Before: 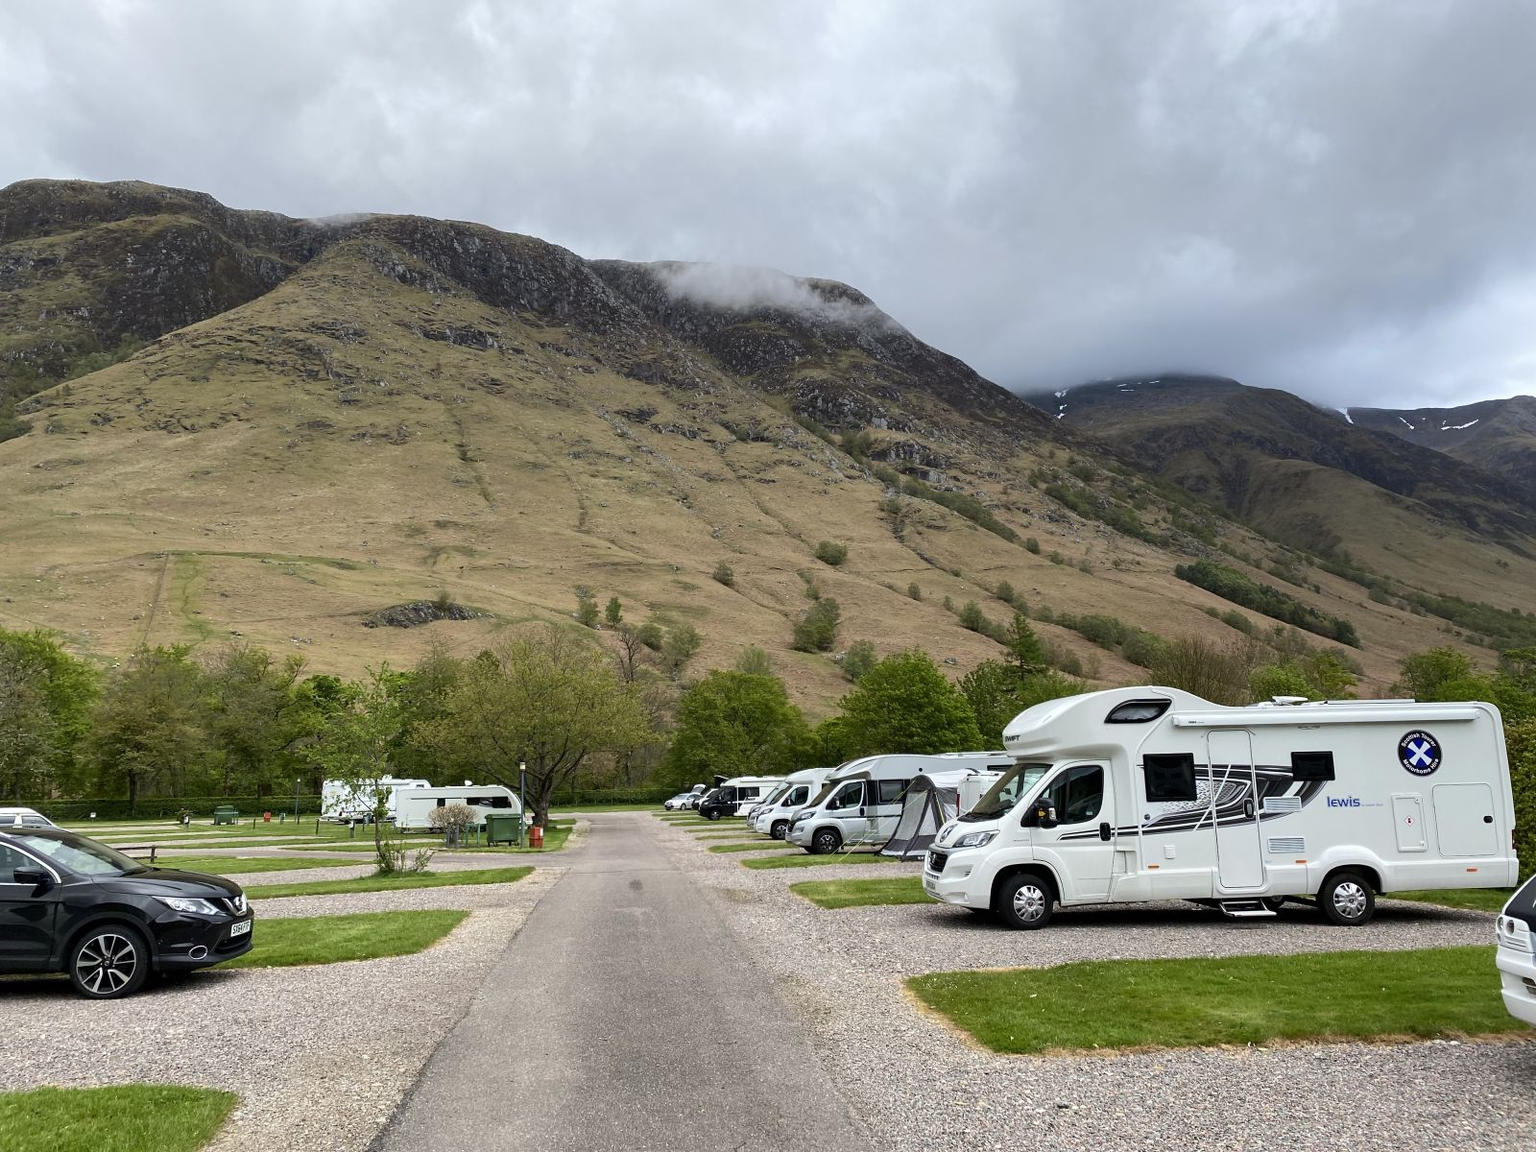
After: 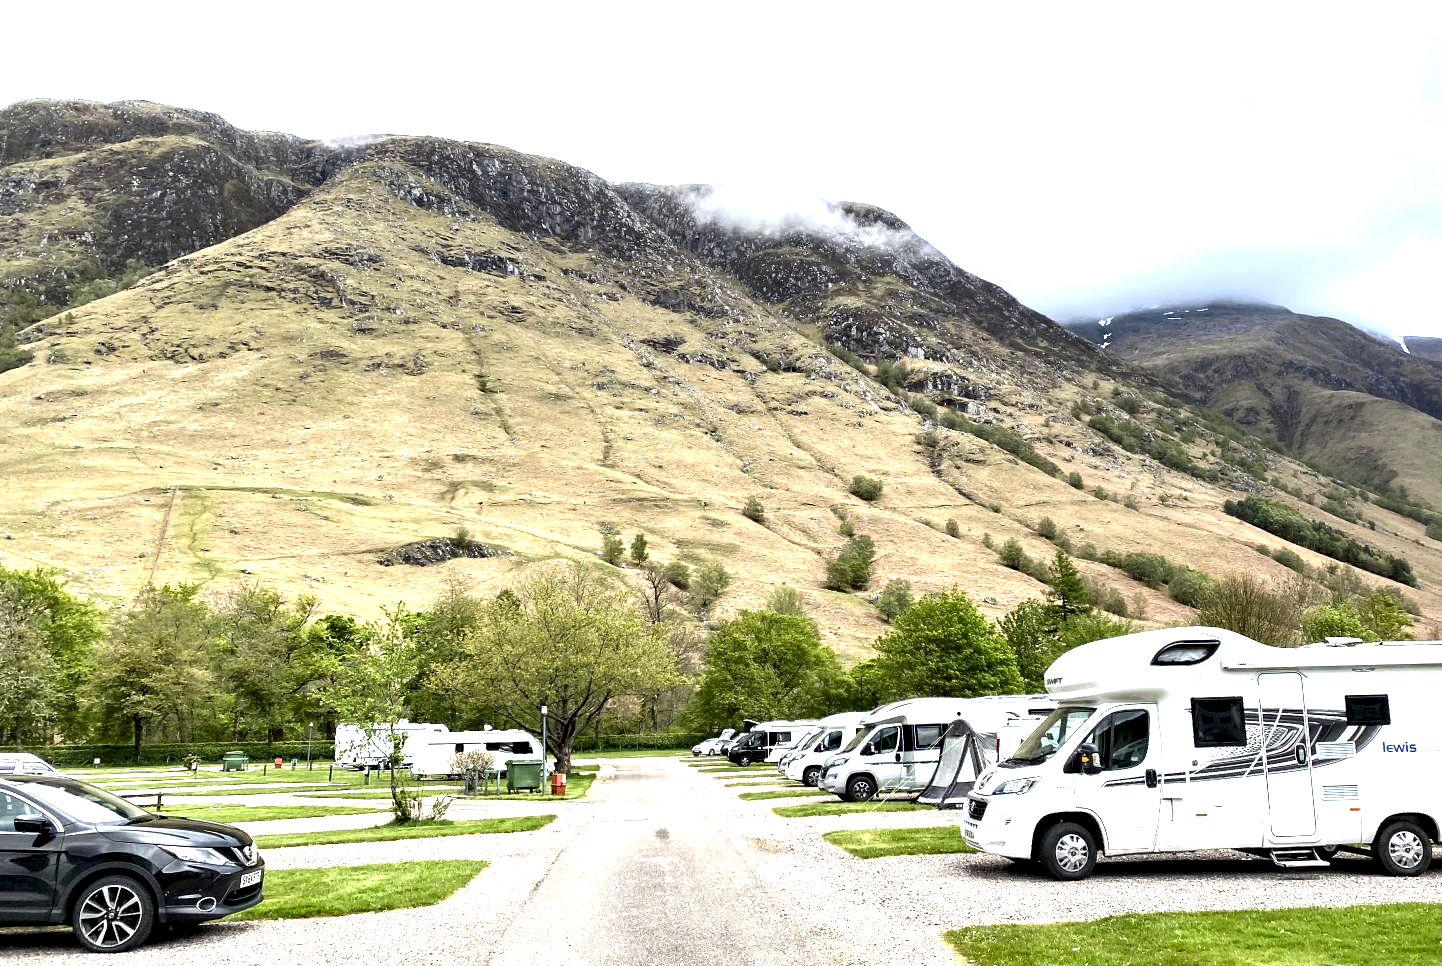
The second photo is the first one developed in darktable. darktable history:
exposure: black level correction 0, exposure 1.459 EV, compensate highlight preservation false
crop: top 7.404%, right 9.835%, bottom 12.095%
contrast equalizer: y [[0.601, 0.6, 0.598, 0.598, 0.6, 0.601], [0.5 ×6], [0.5 ×6], [0 ×6], [0 ×6]]
